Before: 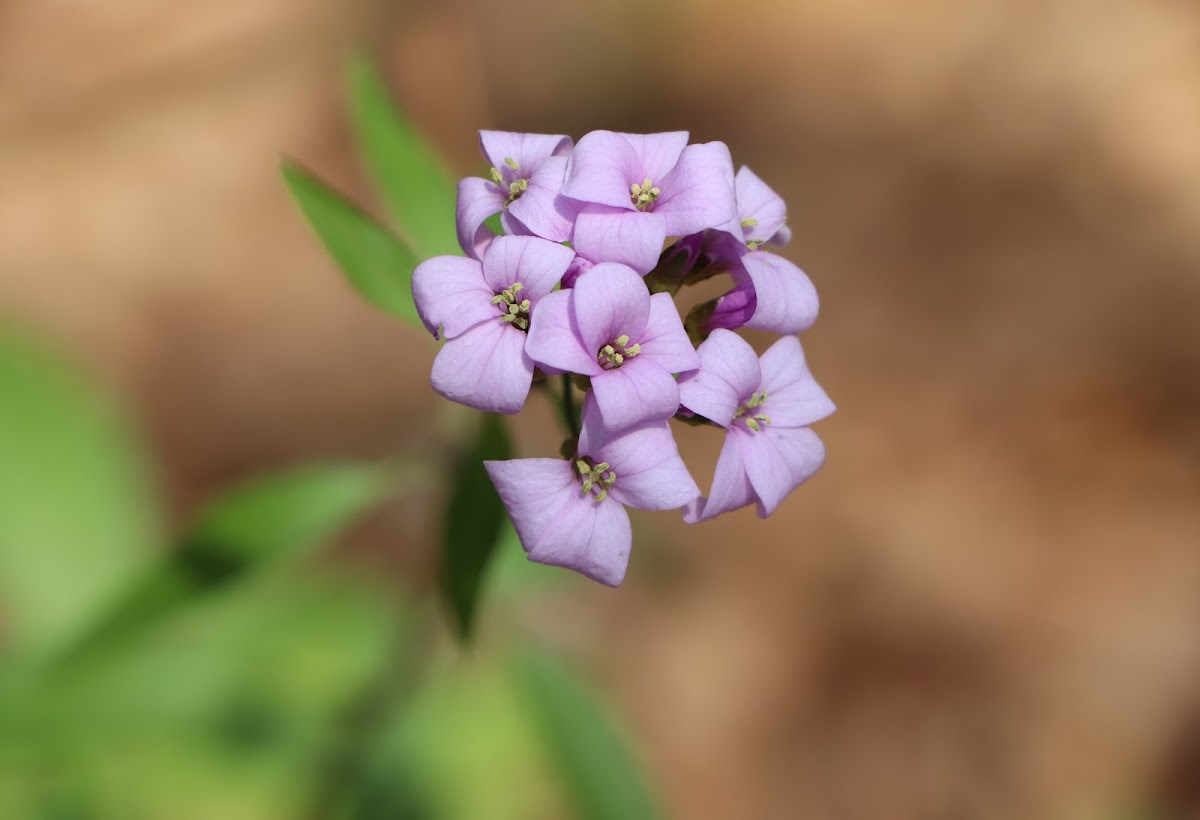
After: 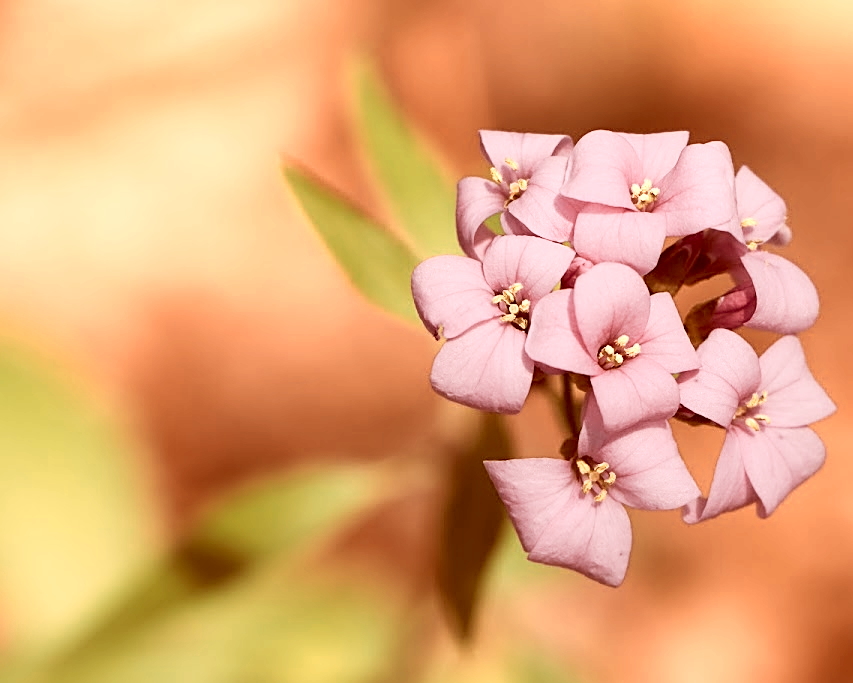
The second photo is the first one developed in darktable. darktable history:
crop: right 28.885%, bottom 16.626%
sharpen: on, module defaults
color correction: highlights a* 9.03, highlights b* 8.71, shadows a* 40, shadows b* 40, saturation 0.8
tone curve: curves: ch0 [(0, 0) (0.003, 0.006) (0.011, 0.015) (0.025, 0.032) (0.044, 0.054) (0.069, 0.079) (0.1, 0.111) (0.136, 0.146) (0.177, 0.186) (0.224, 0.229) (0.277, 0.286) (0.335, 0.348) (0.399, 0.426) (0.468, 0.514) (0.543, 0.609) (0.623, 0.706) (0.709, 0.789) (0.801, 0.862) (0.898, 0.926) (1, 1)], preserve colors none
color balance rgb: linear chroma grading › shadows -3%, linear chroma grading › highlights -4%
color zones: curves: ch0 [(0.018, 0.548) (0.197, 0.654) (0.425, 0.447) (0.605, 0.658) (0.732, 0.579)]; ch1 [(0.105, 0.531) (0.224, 0.531) (0.386, 0.39) (0.618, 0.456) (0.732, 0.456) (0.956, 0.421)]; ch2 [(0.039, 0.583) (0.215, 0.465) (0.399, 0.544) (0.465, 0.548) (0.614, 0.447) (0.724, 0.43) (0.882, 0.623) (0.956, 0.632)]
